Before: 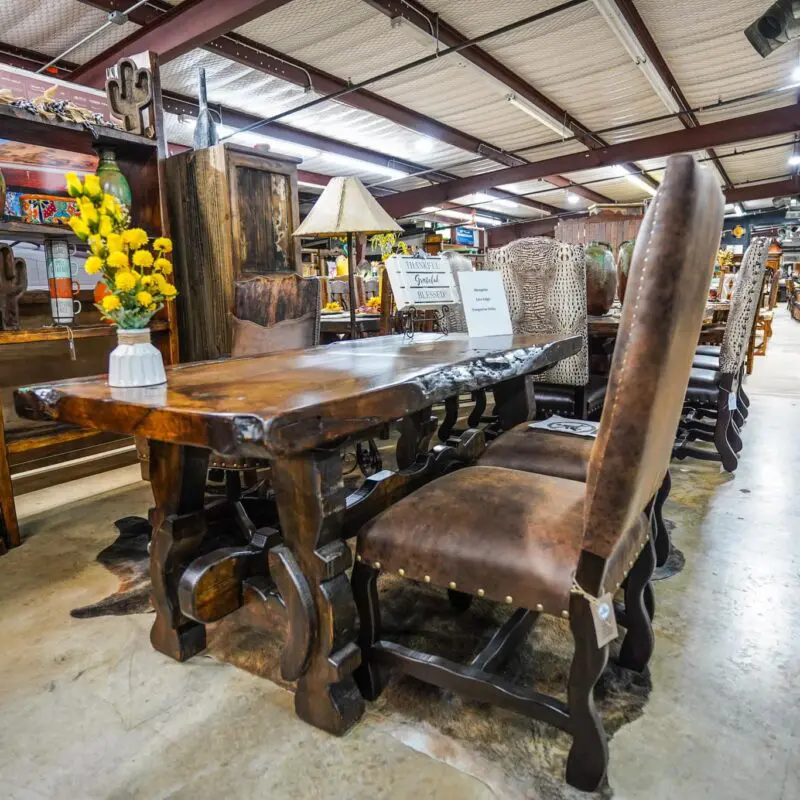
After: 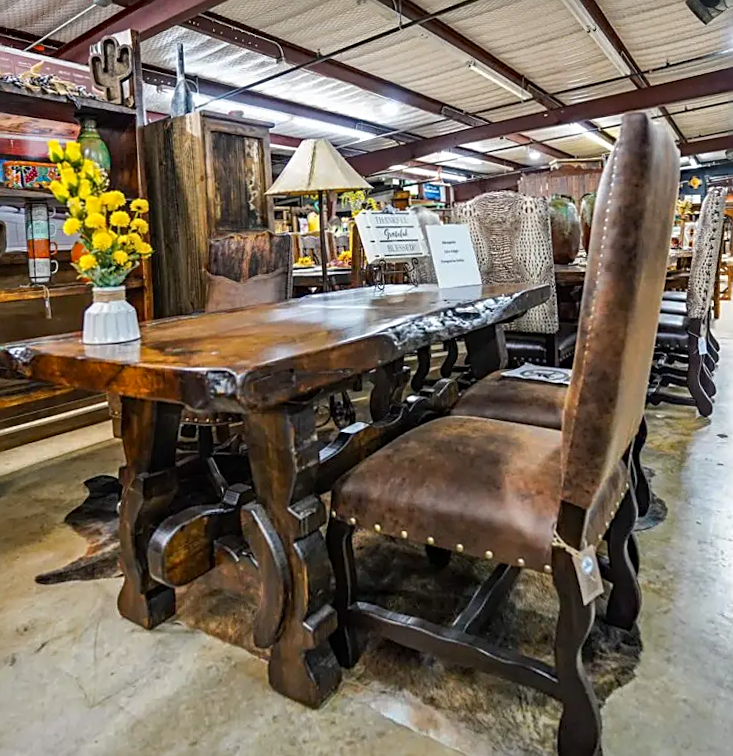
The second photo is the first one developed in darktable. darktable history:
sharpen: on, module defaults
crop and rotate: angle -0.5°
haze removal: compatibility mode true, adaptive false
rotate and perspective: rotation -1.68°, lens shift (vertical) -0.146, crop left 0.049, crop right 0.912, crop top 0.032, crop bottom 0.96
